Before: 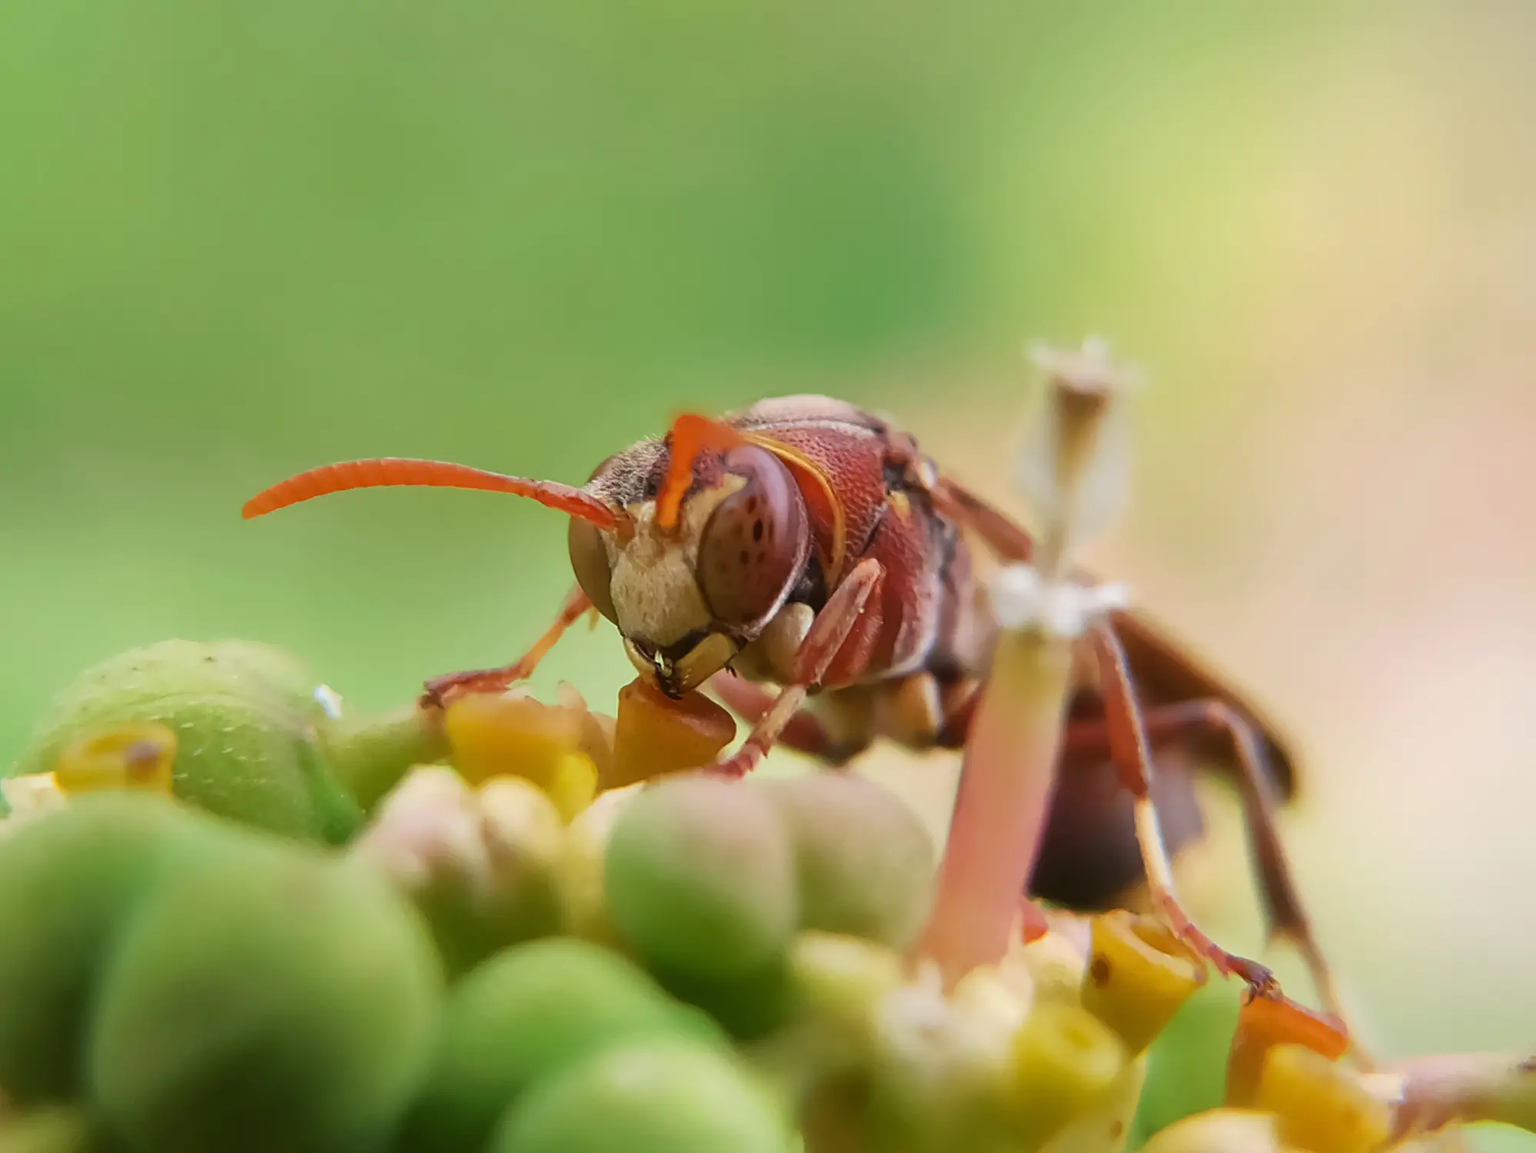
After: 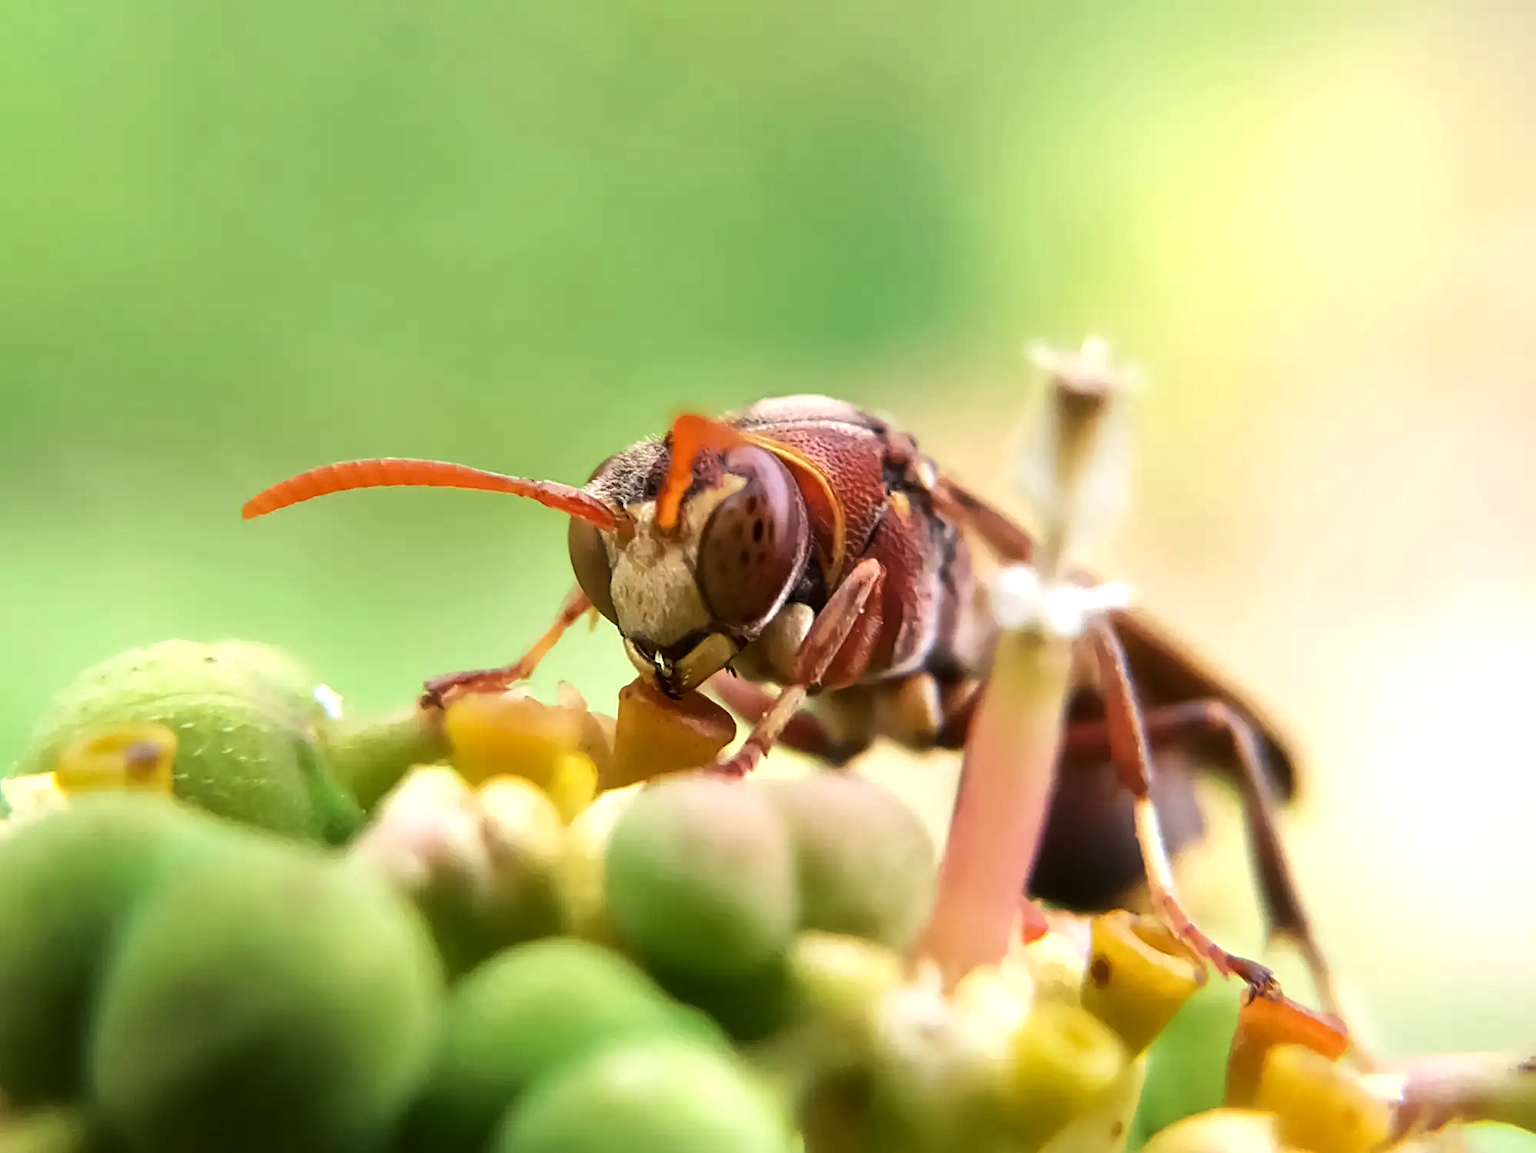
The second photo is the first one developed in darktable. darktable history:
local contrast: highlights 100%, shadows 100%, detail 120%, midtone range 0.2
tone equalizer: -8 EV -0.75 EV, -7 EV -0.7 EV, -6 EV -0.6 EV, -5 EV -0.4 EV, -3 EV 0.4 EV, -2 EV 0.6 EV, -1 EV 0.7 EV, +0 EV 0.75 EV, edges refinement/feathering 500, mask exposure compensation -1.57 EV, preserve details no
